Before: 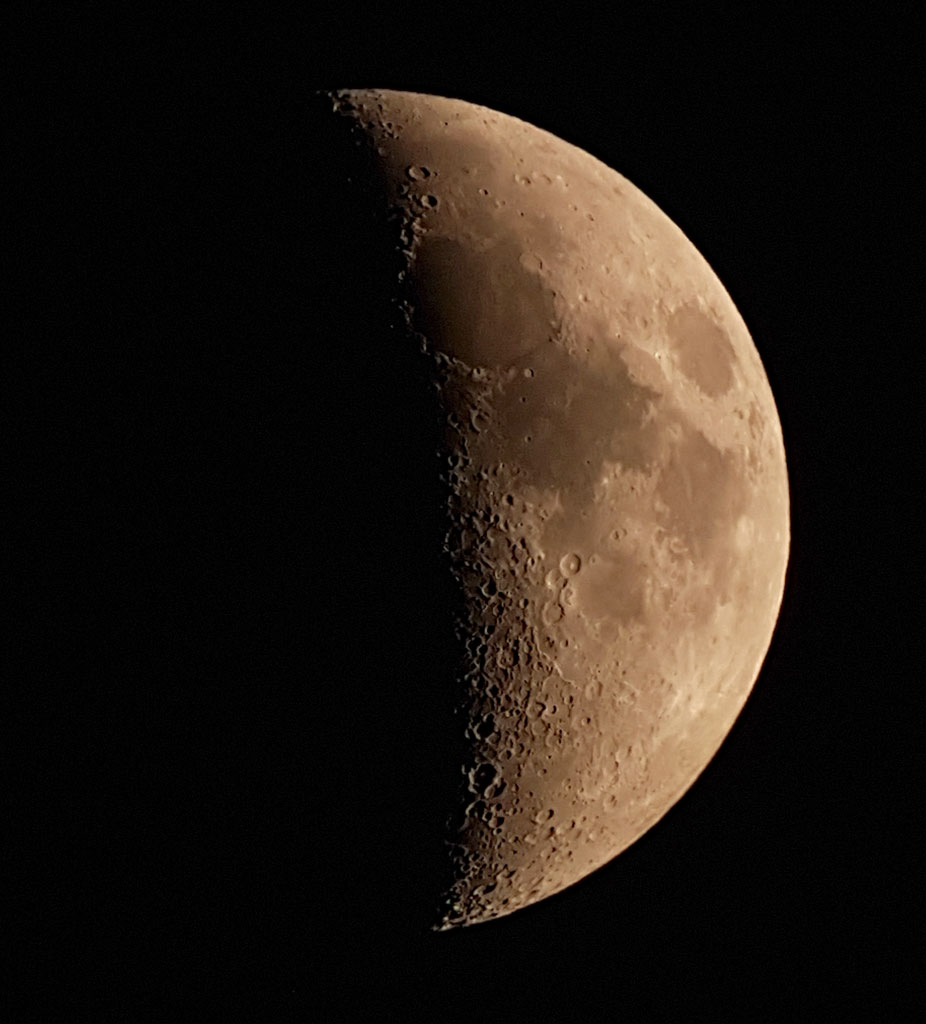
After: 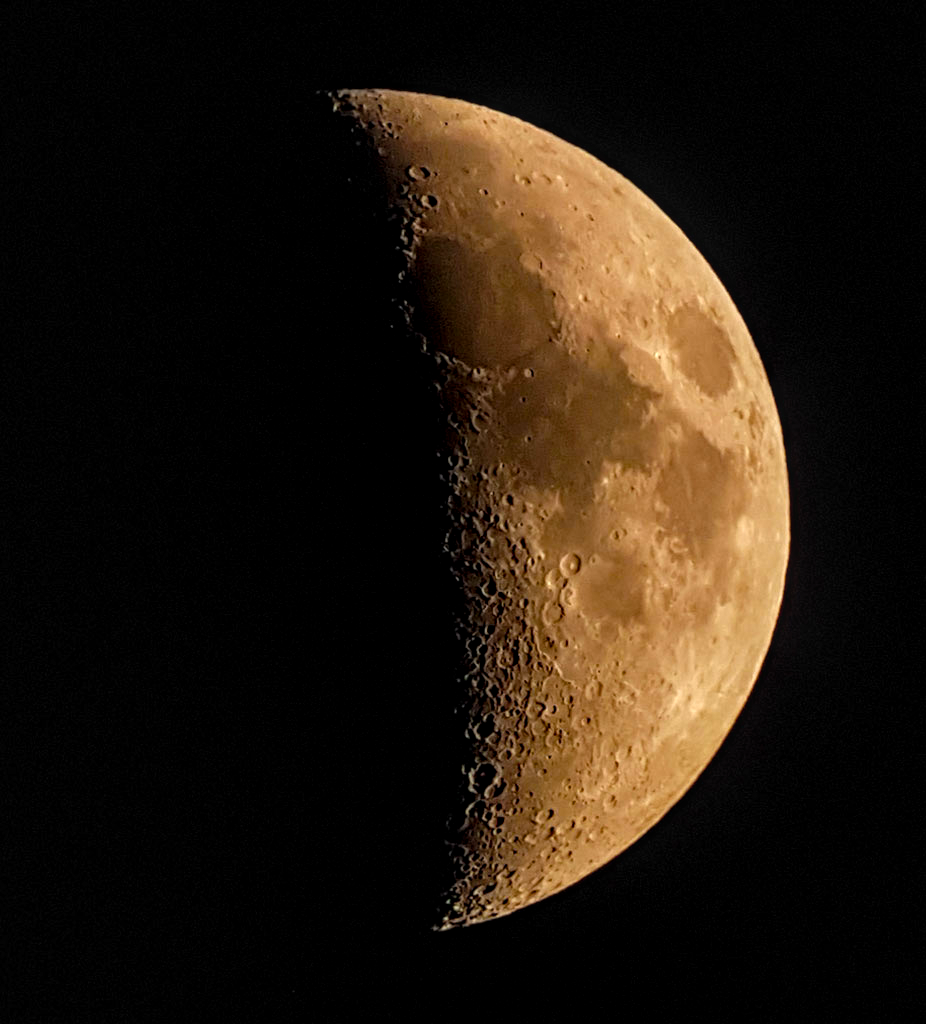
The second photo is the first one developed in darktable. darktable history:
local contrast: highlights 59%, detail 145%
color balance rgb: linear chroma grading › global chroma 15%, perceptual saturation grading › global saturation 30%
